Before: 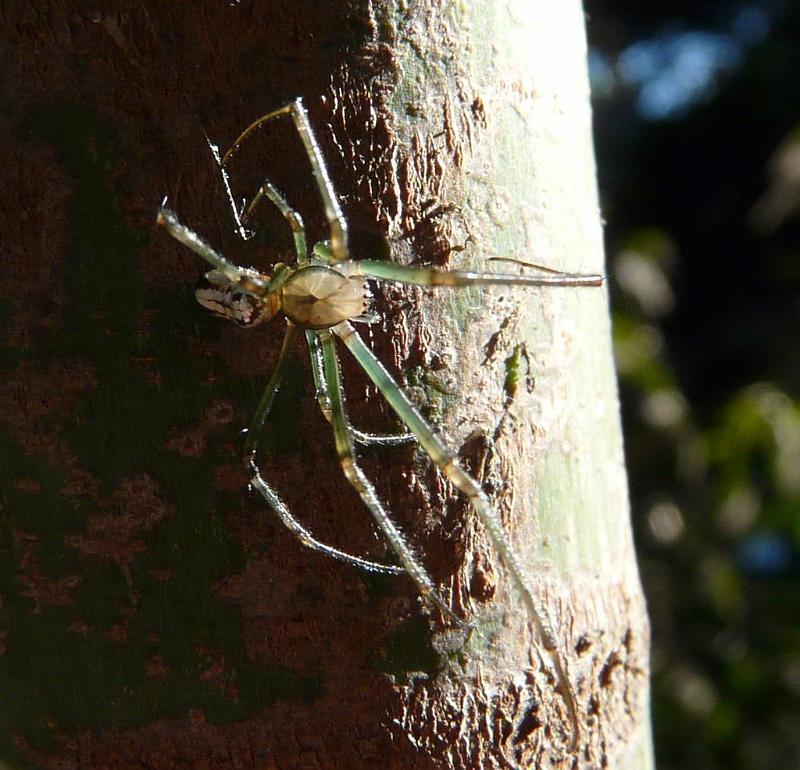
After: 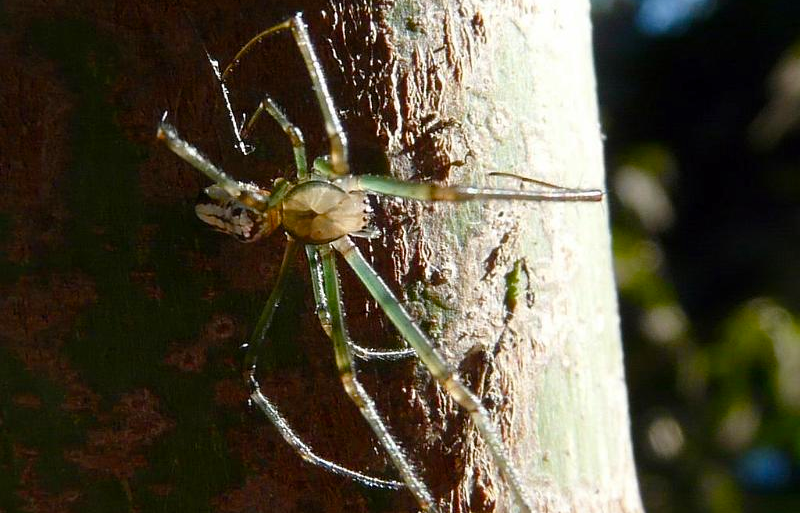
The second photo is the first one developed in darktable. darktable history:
contrast brightness saturation: saturation -0.04
crop: top 11.166%, bottom 22.168%
color balance rgb: perceptual saturation grading › global saturation 20%, perceptual saturation grading › highlights -25%, perceptual saturation grading › shadows 25%
